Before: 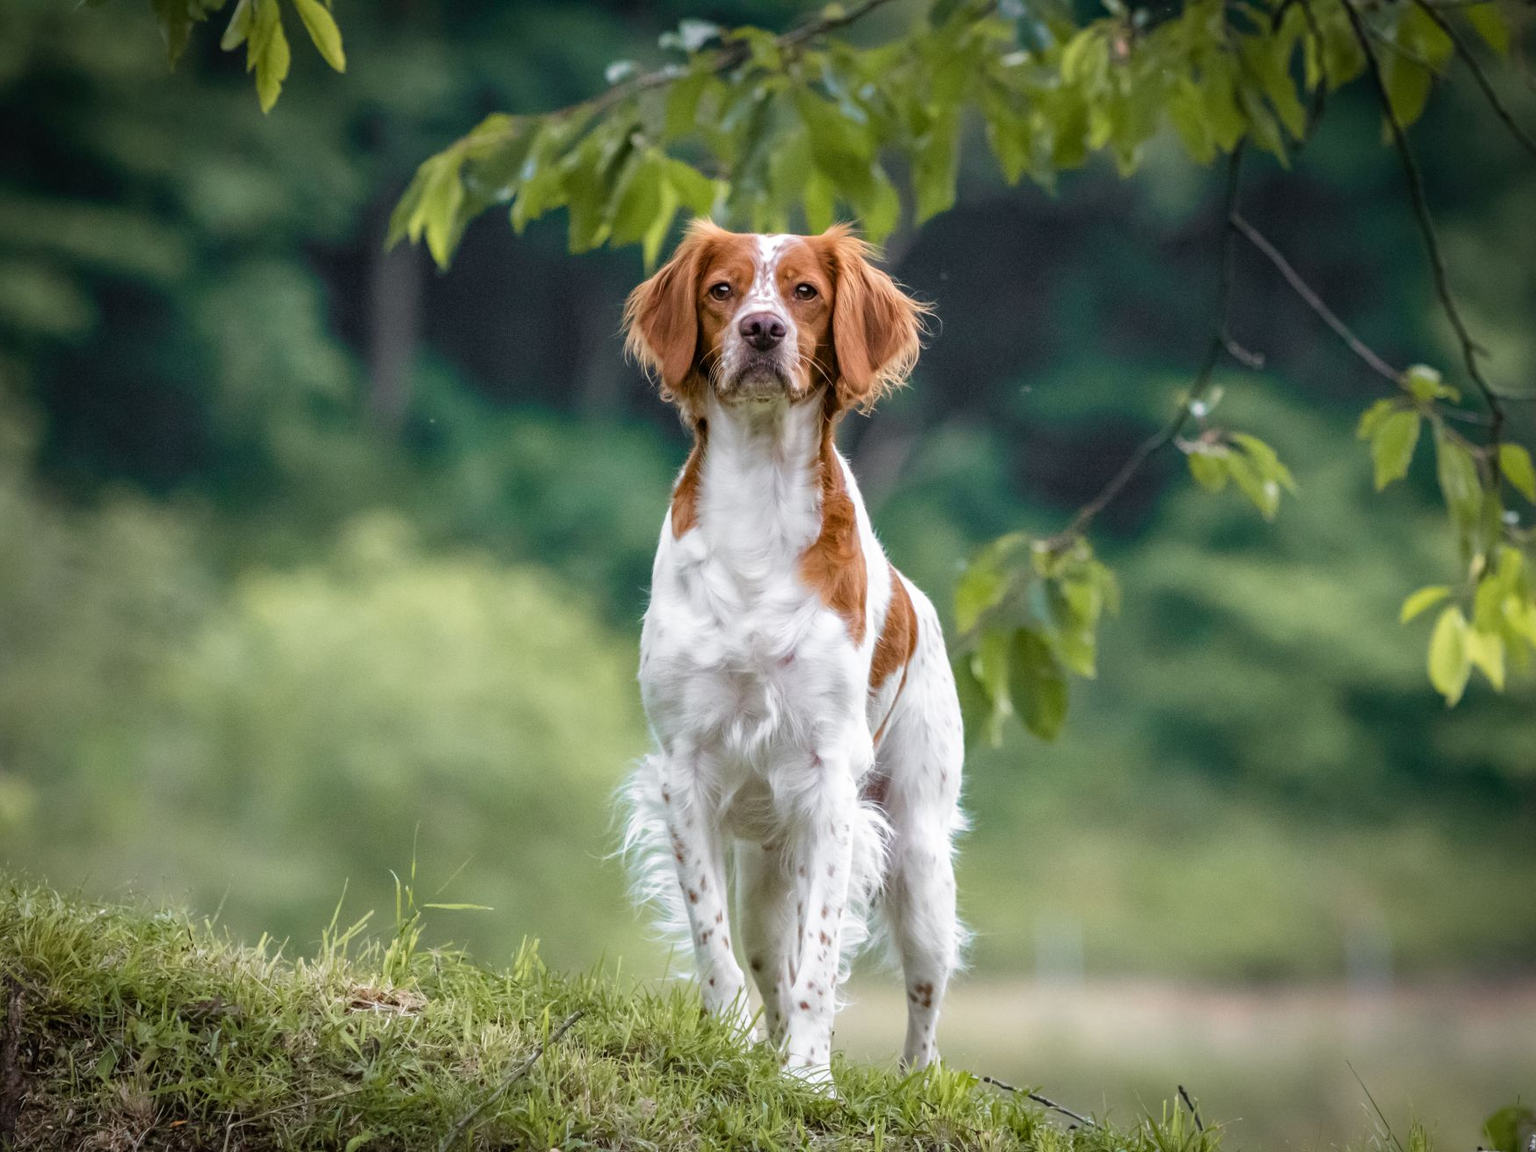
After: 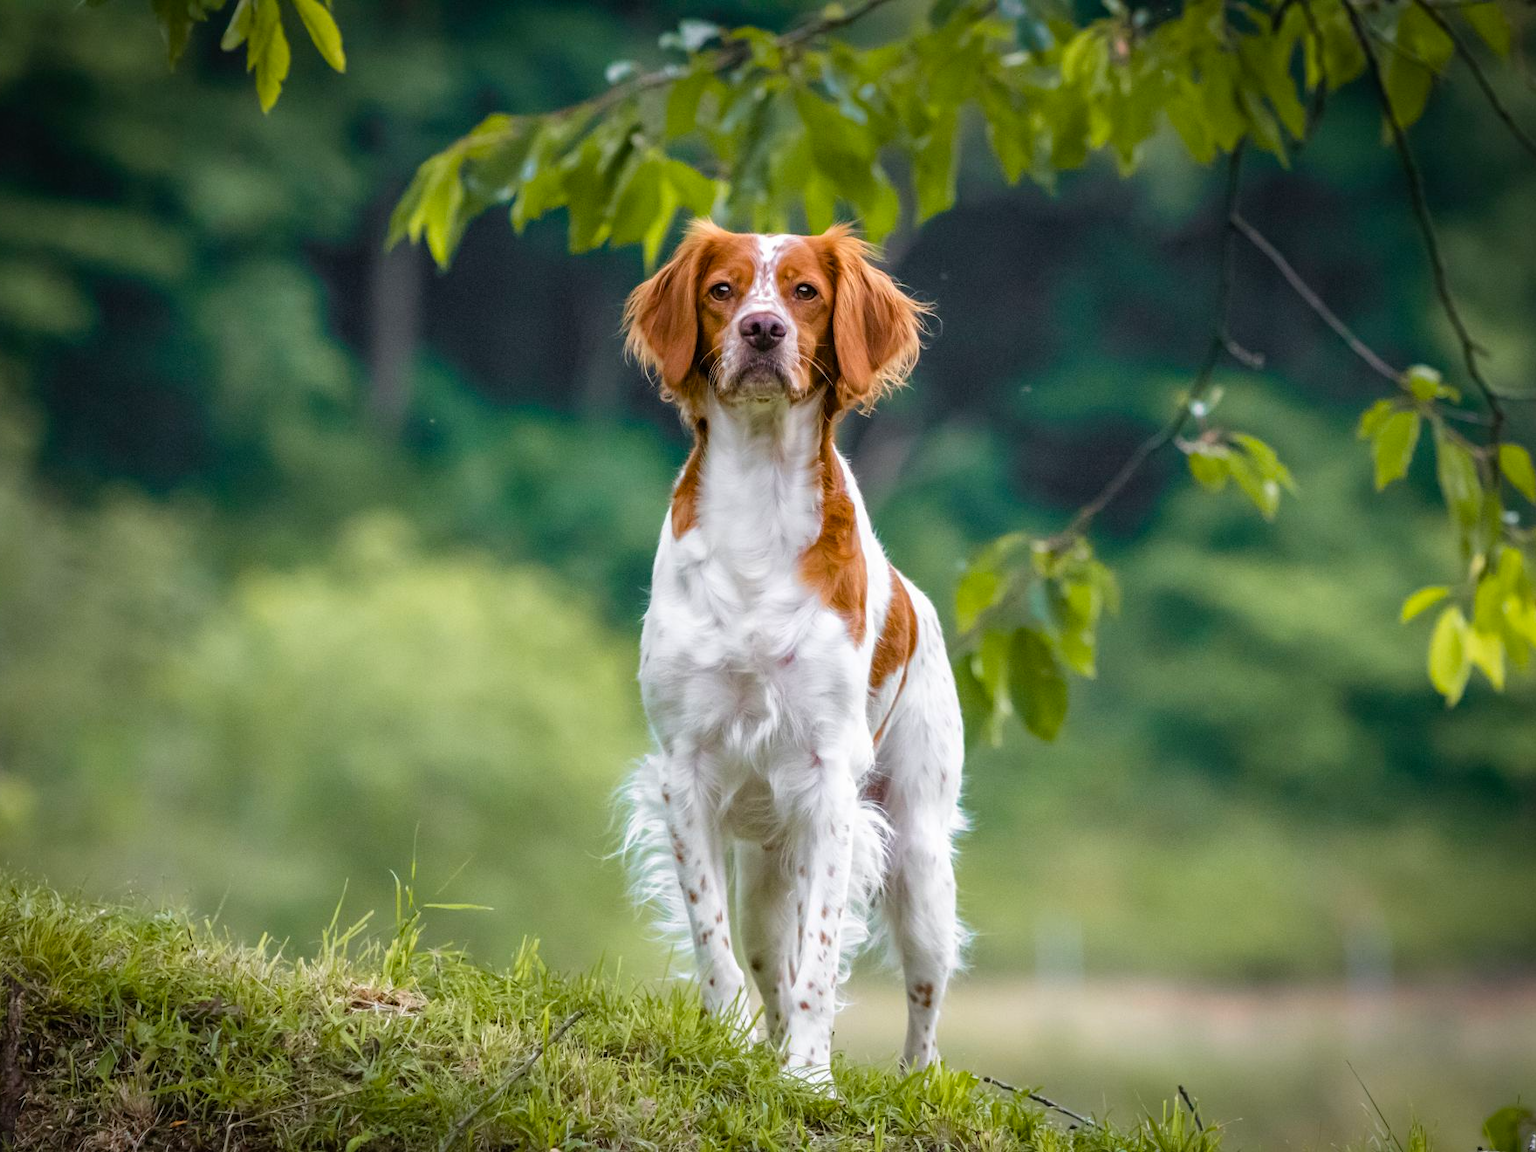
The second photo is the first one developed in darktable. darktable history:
color balance rgb: perceptual saturation grading › global saturation 19.69%, global vibrance 20%
